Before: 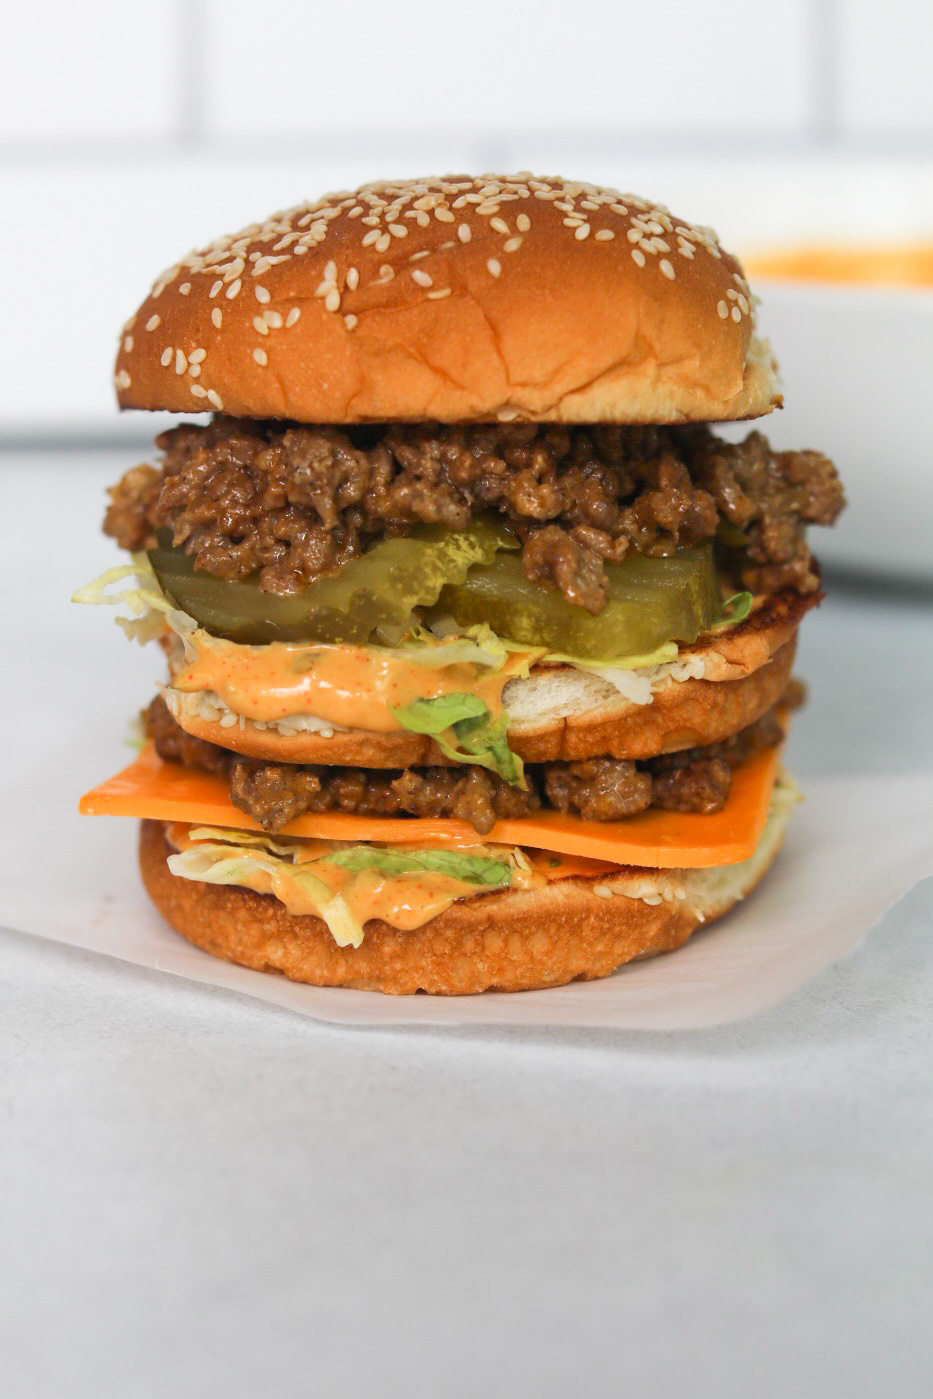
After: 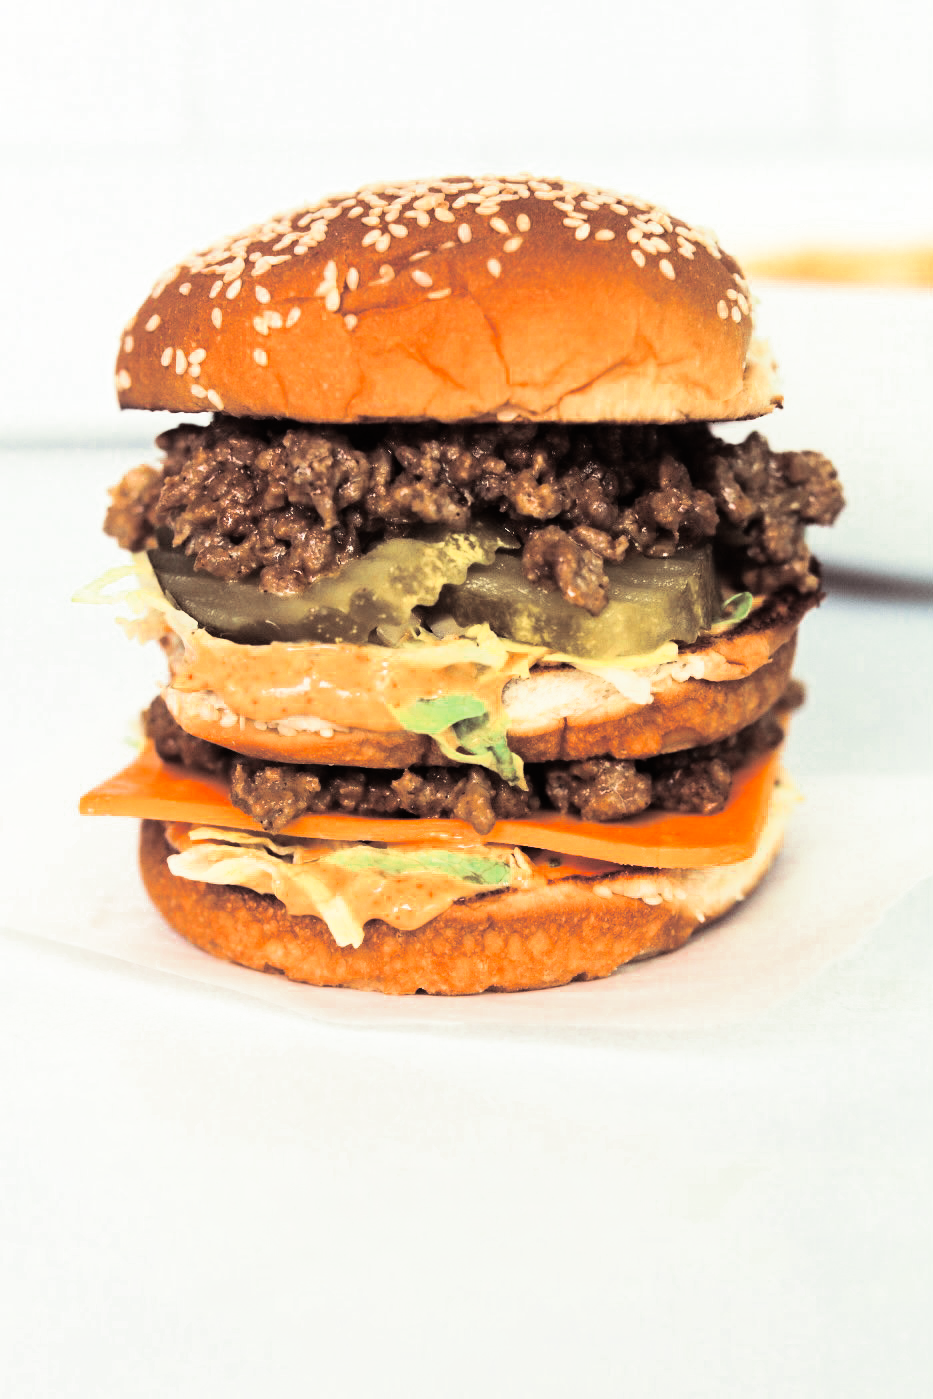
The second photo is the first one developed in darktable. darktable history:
color zones: curves: ch0 [(0, 0.5) (0.125, 0.4) (0.25, 0.5) (0.375, 0.4) (0.5, 0.4) (0.625, 0.35) (0.75, 0.35) (0.875, 0.5)]; ch1 [(0, 0.35) (0.125, 0.45) (0.25, 0.35) (0.375, 0.35) (0.5, 0.35) (0.625, 0.35) (0.75, 0.45) (0.875, 0.35)]; ch2 [(0, 0.6) (0.125, 0.5) (0.25, 0.5) (0.375, 0.6) (0.5, 0.6) (0.625, 0.5) (0.75, 0.5) (0.875, 0.5)]
split-toning: shadows › saturation 0.2
rgb curve: curves: ch0 [(0, 0) (0.21, 0.15) (0.24, 0.21) (0.5, 0.75) (0.75, 0.96) (0.89, 0.99) (1, 1)]; ch1 [(0, 0.02) (0.21, 0.13) (0.25, 0.2) (0.5, 0.67) (0.75, 0.9) (0.89, 0.97) (1, 1)]; ch2 [(0, 0.02) (0.21, 0.13) (0.25, 0.2) (0.5, 0.67) (0.75, 0.9) (0.89, 0.97) (1, 1)], compensate middle gray true
